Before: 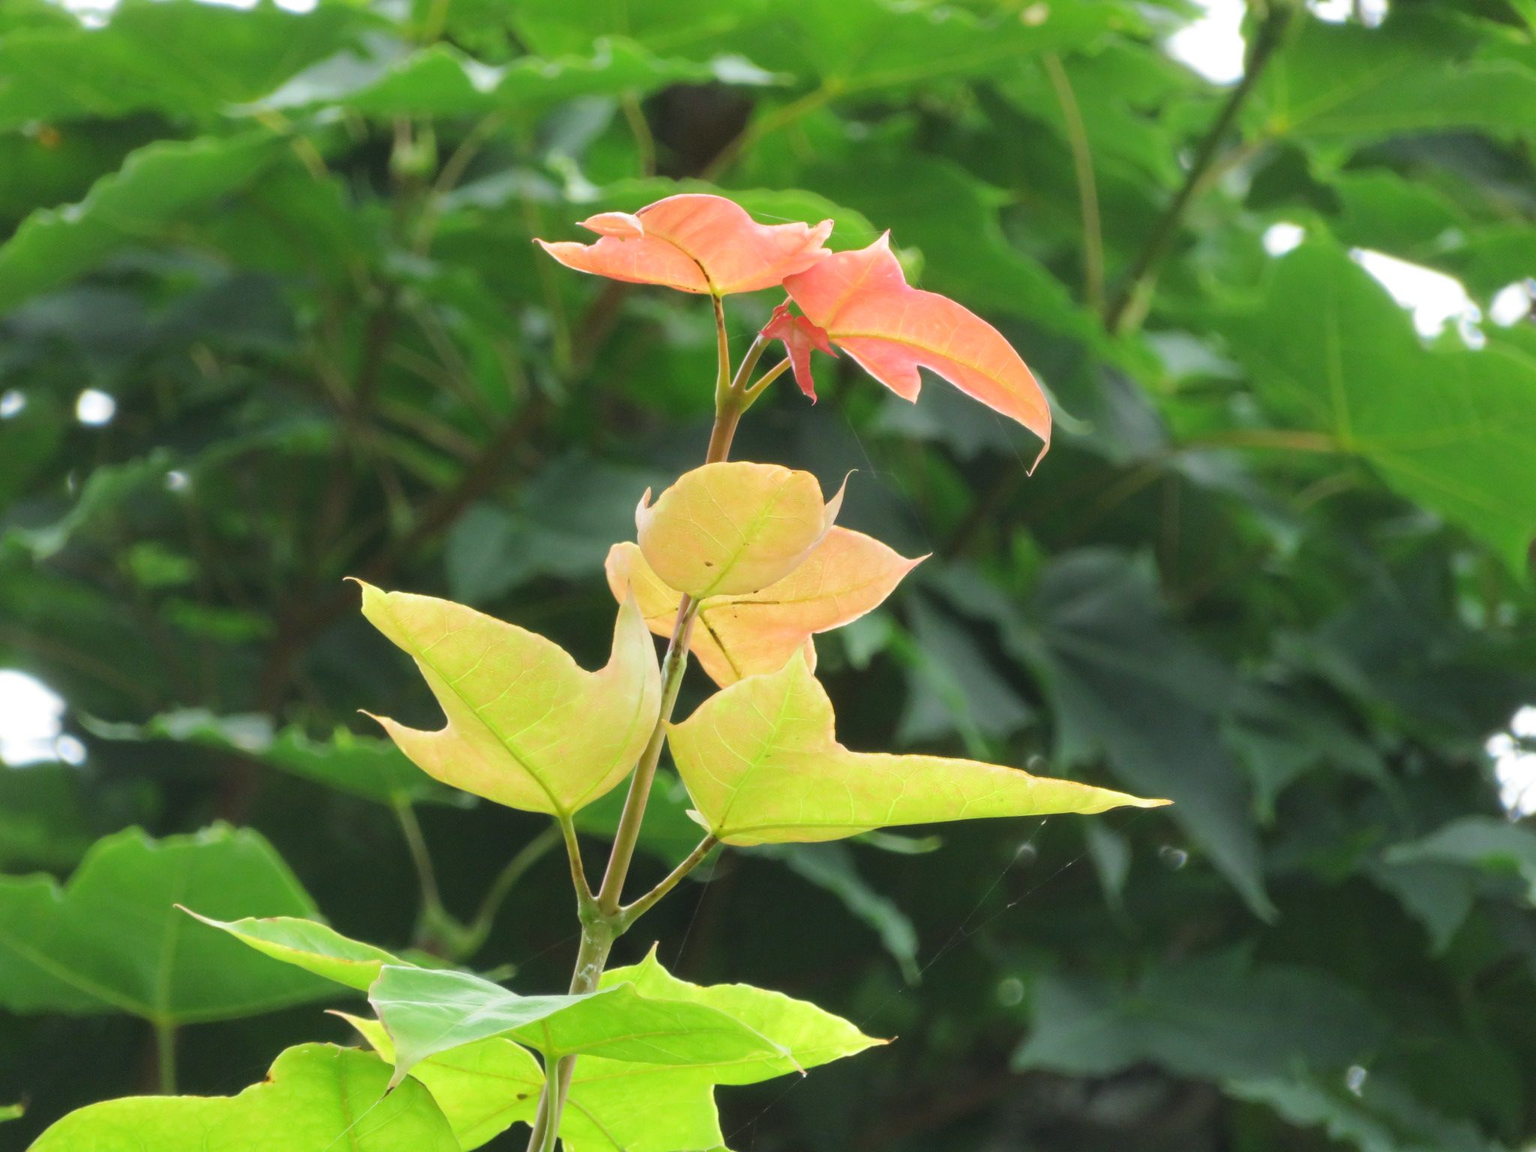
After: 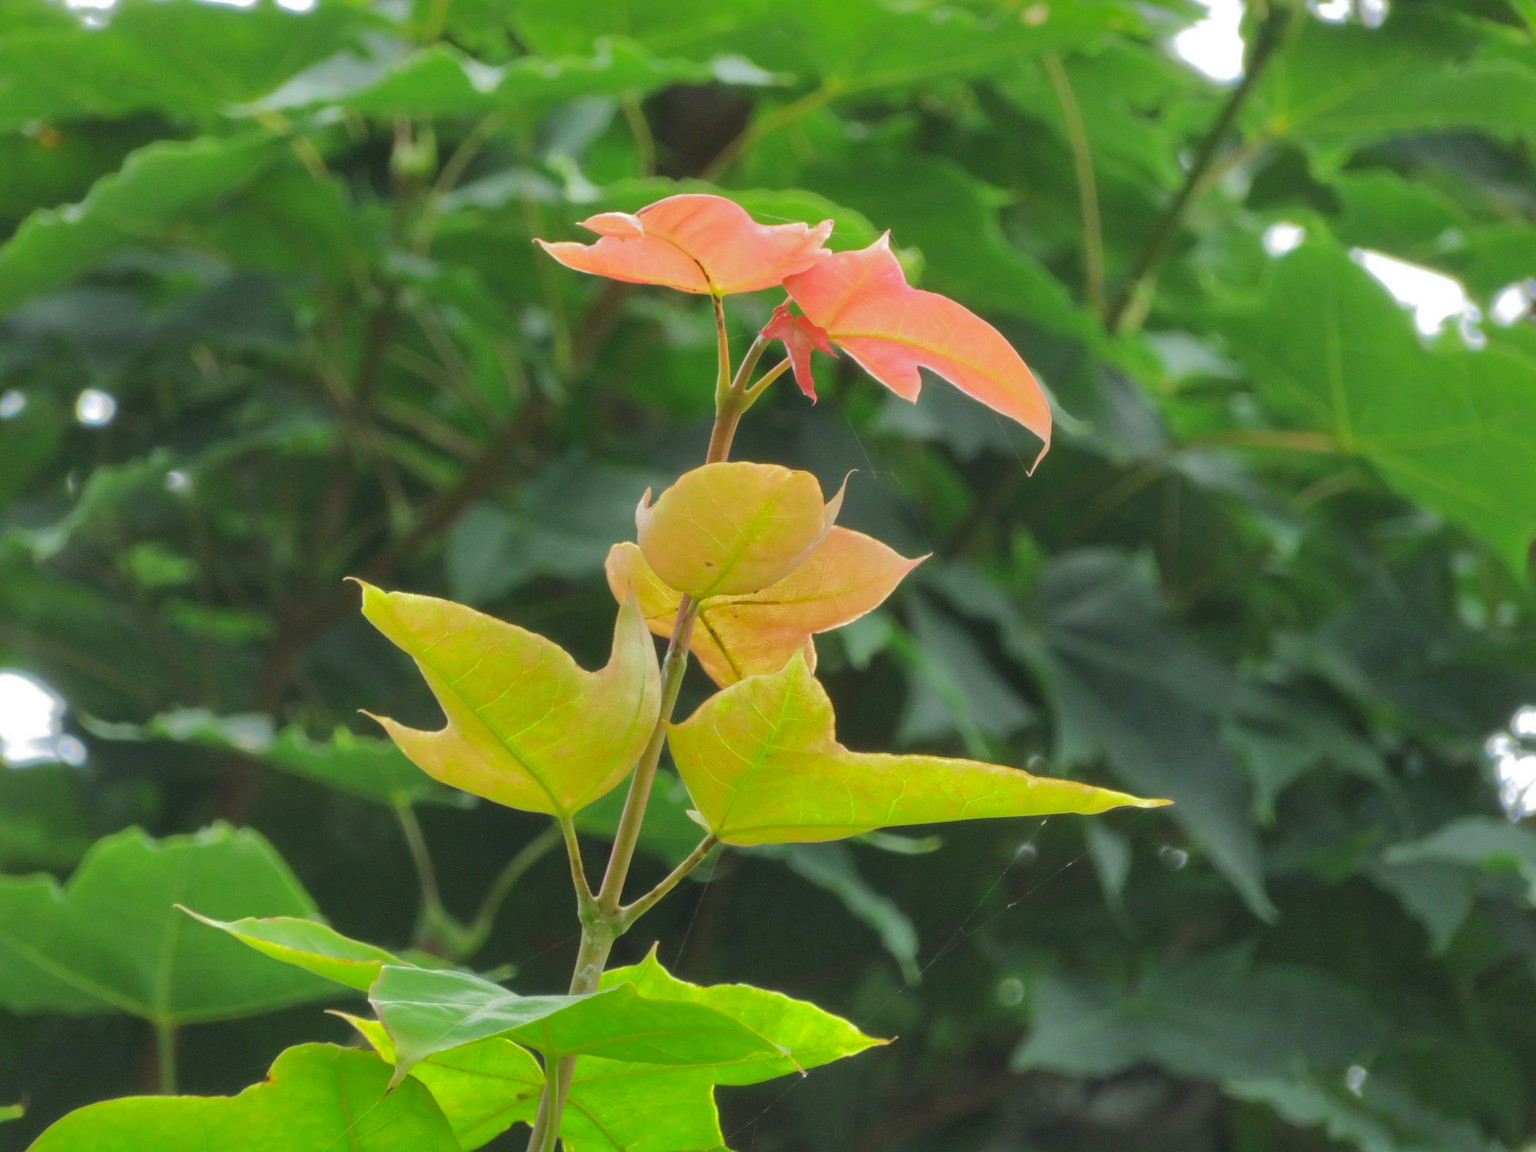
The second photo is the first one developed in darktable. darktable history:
shadows and highlights: shadows 38.95, highlights -74.3
